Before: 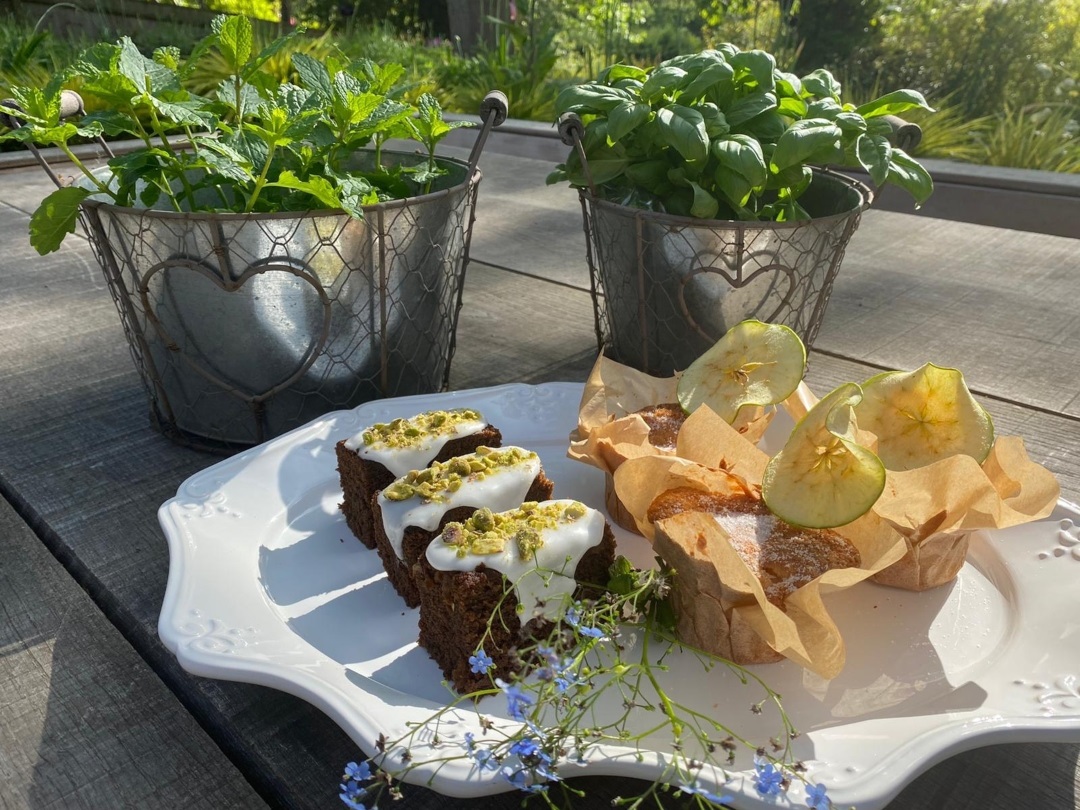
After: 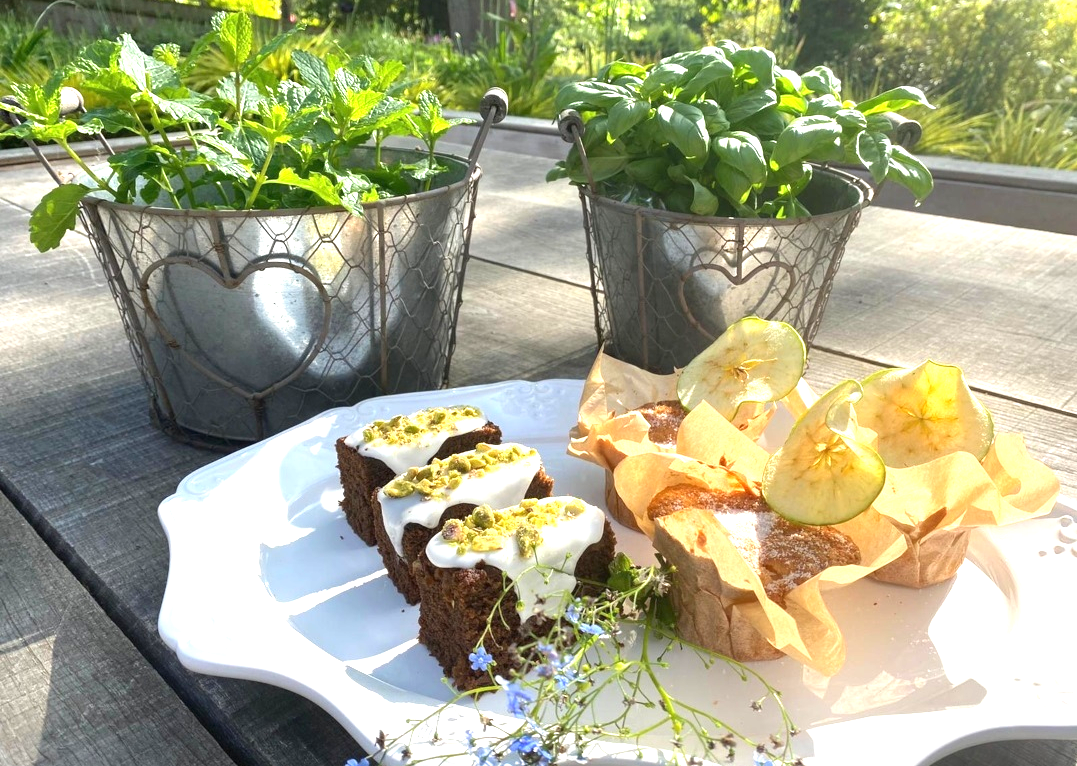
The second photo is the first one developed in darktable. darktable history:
crop: top 0.407%, right 0.261%, bottom 5.011%
exposure: black level correction 0, exposure 1.2 EV, compensate exposure bias true, compensate highlight preservation false
